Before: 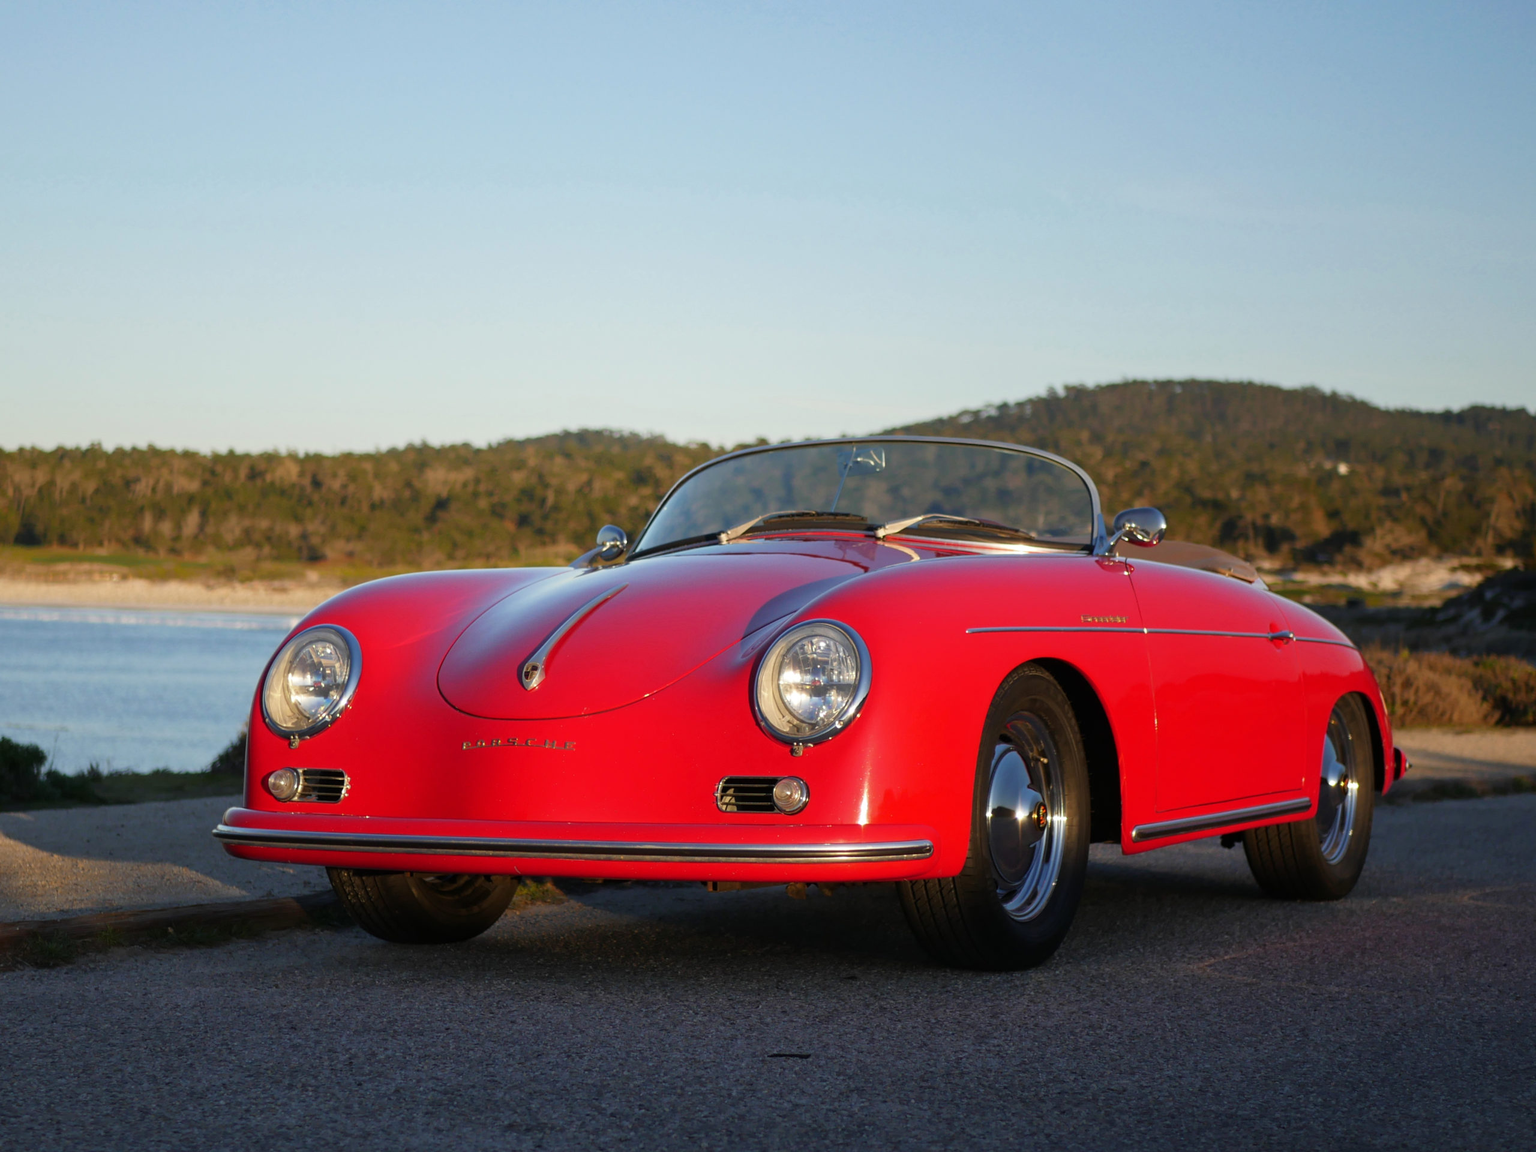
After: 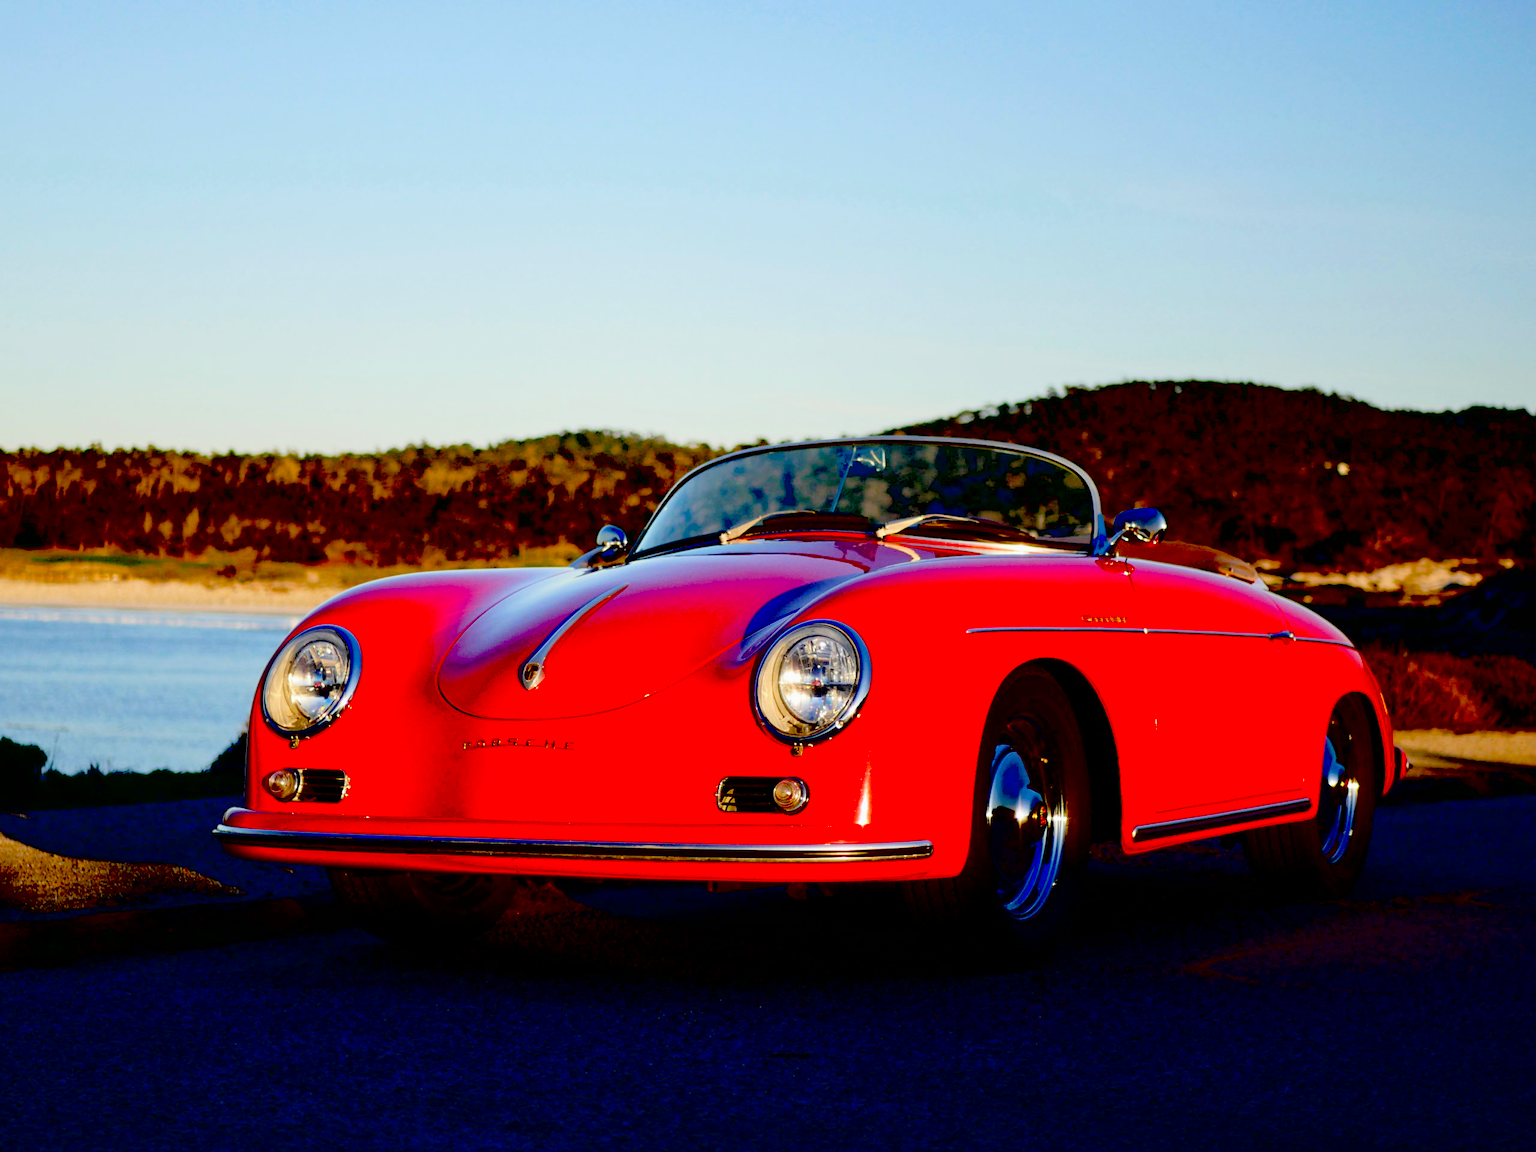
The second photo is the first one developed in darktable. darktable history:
contrast brightness saturation: contrast 0.1, brightness 0.3, saturation 0.14
exposure: black level correction 0.1, exposure -0.092 EV, compensate highlight preservation false
